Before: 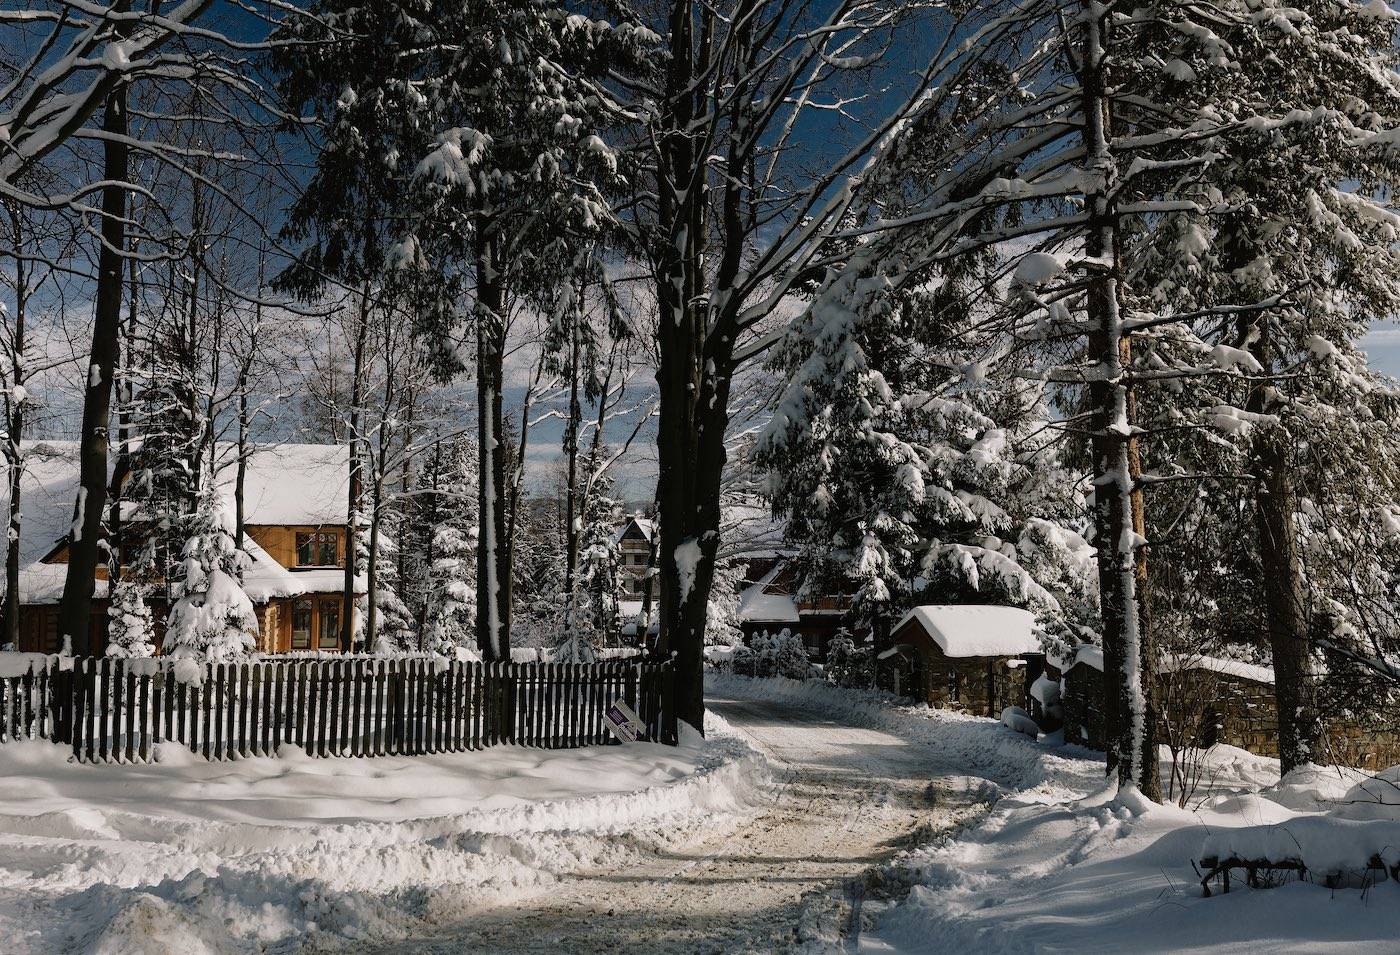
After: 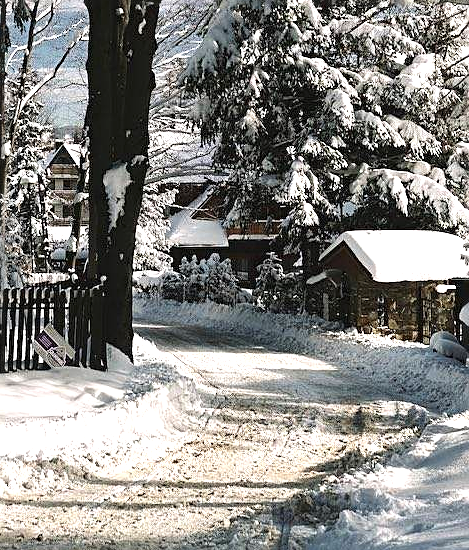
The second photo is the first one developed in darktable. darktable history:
crop: left 40.831%, top 39.359%, right 25.614%, bottom 3.046%
sharpen: on, module defaults
exposure: black level correction -0.002, exposure 1.113 EV, compensate exposure bias true, compensate highlight preservation false
